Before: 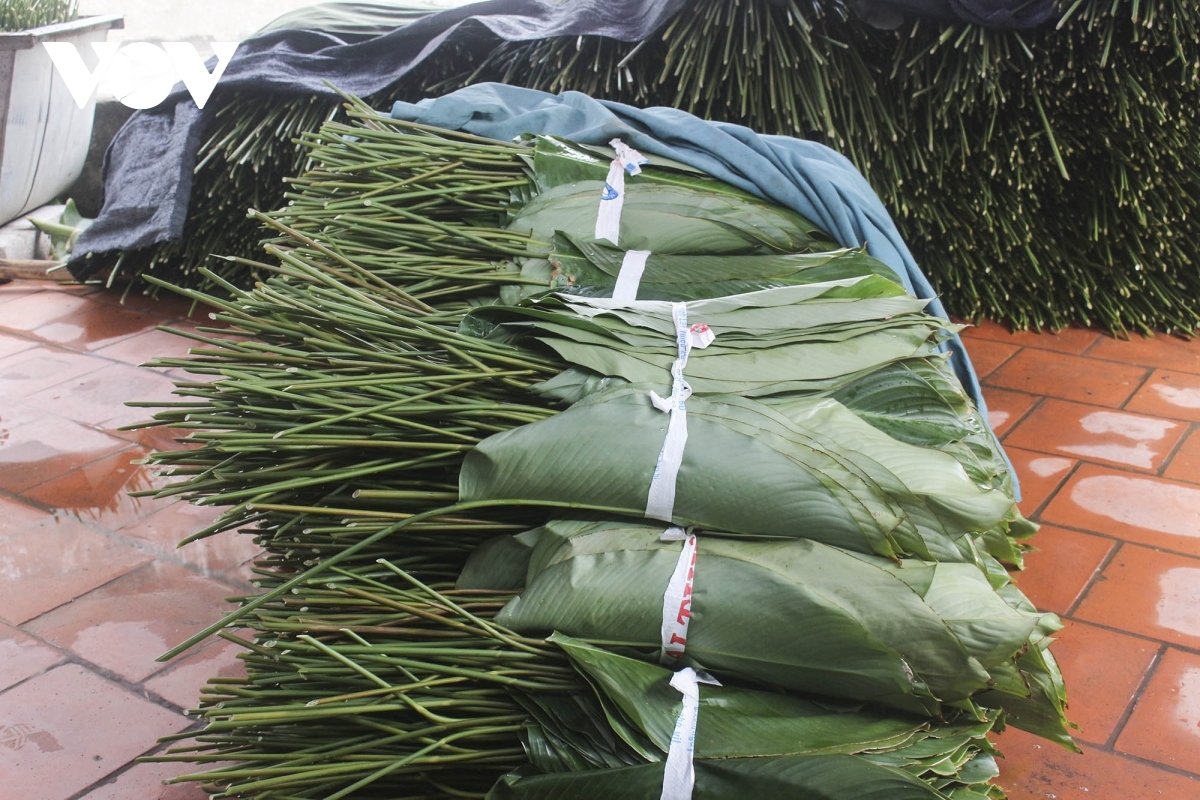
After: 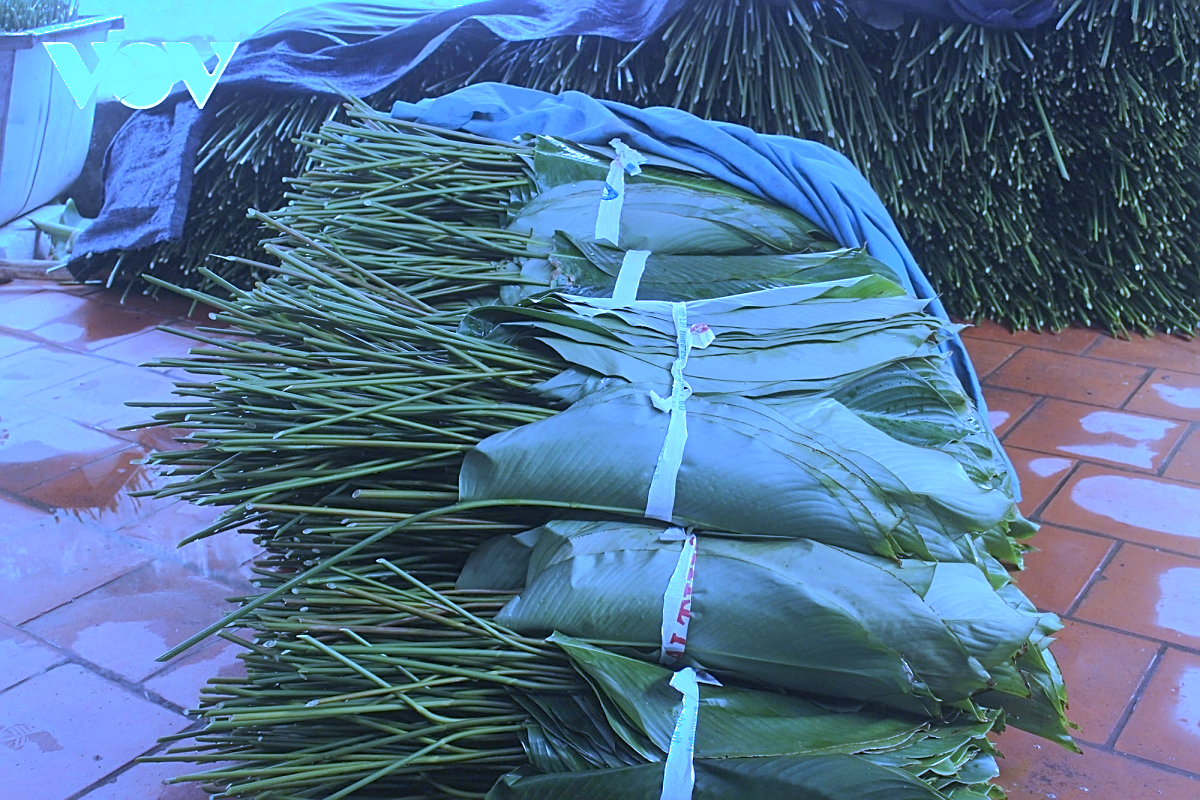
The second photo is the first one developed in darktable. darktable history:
shadows and highlights: on, module defaults
color balance rgb: perceptual saturation grading › global saturation 10%, global vibrance 10%
sharpen: on, module defaults
white balance: red 0.766, blue 1.537
